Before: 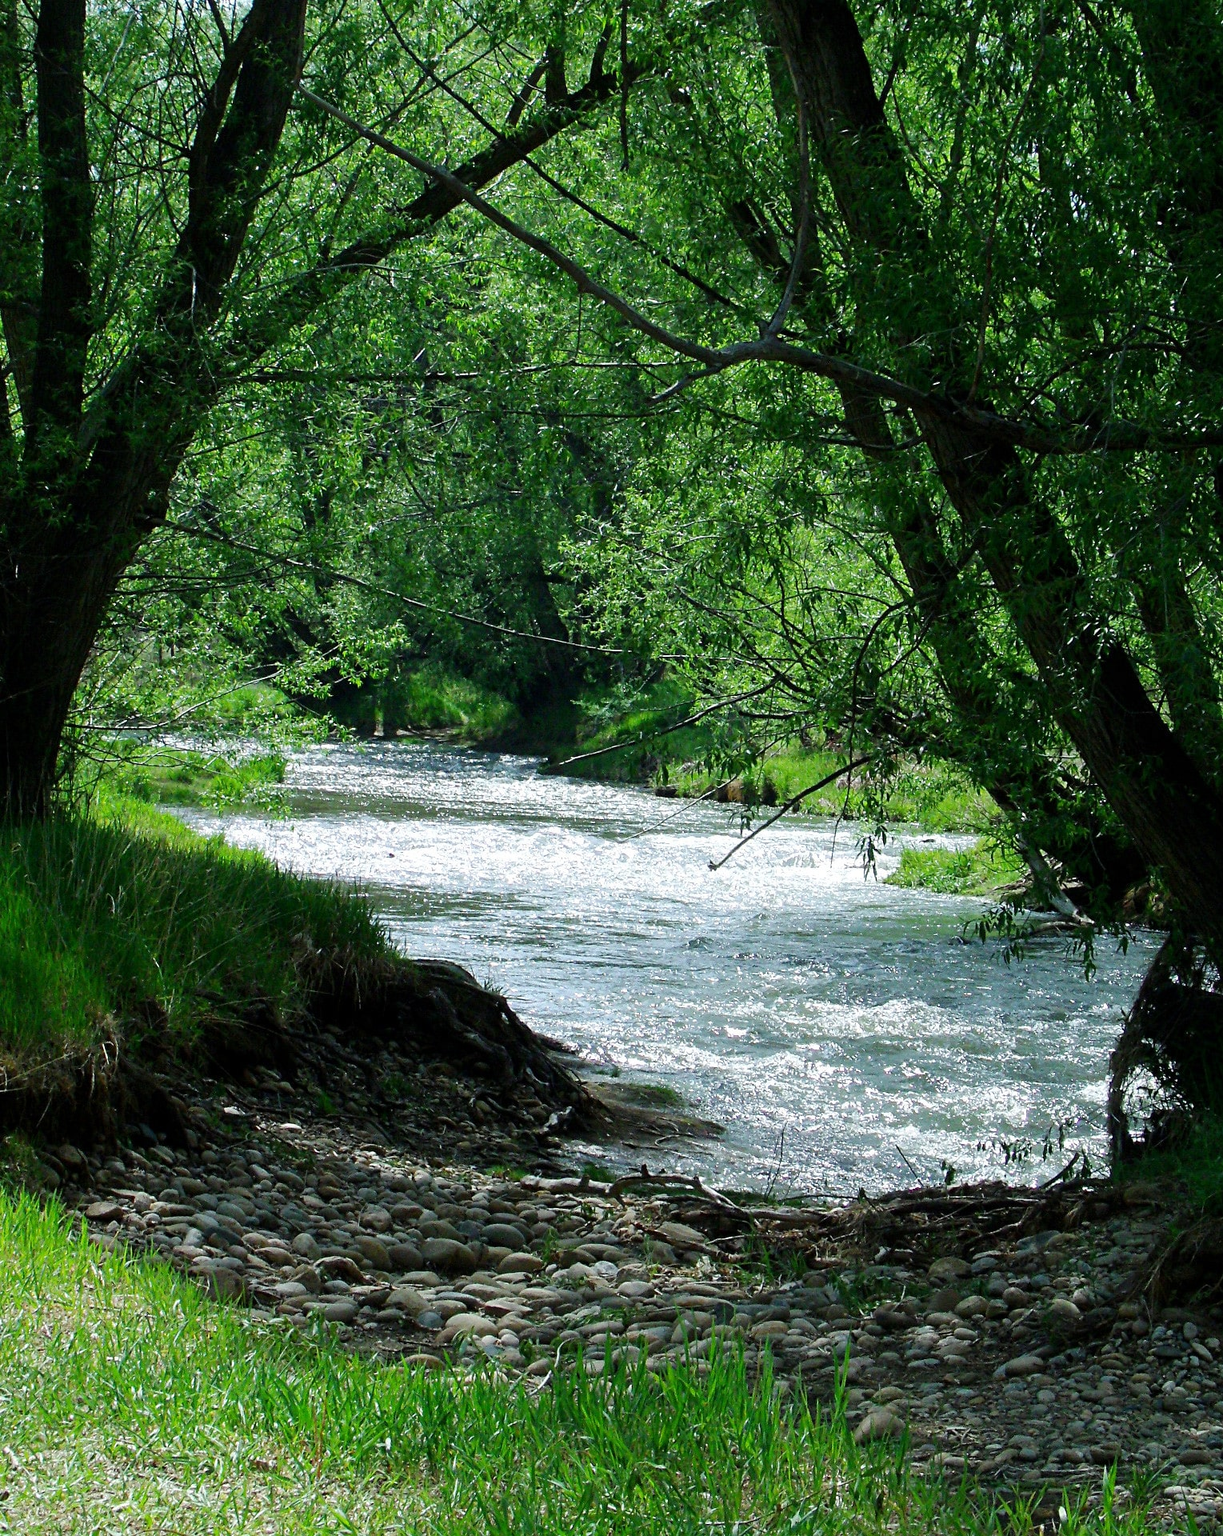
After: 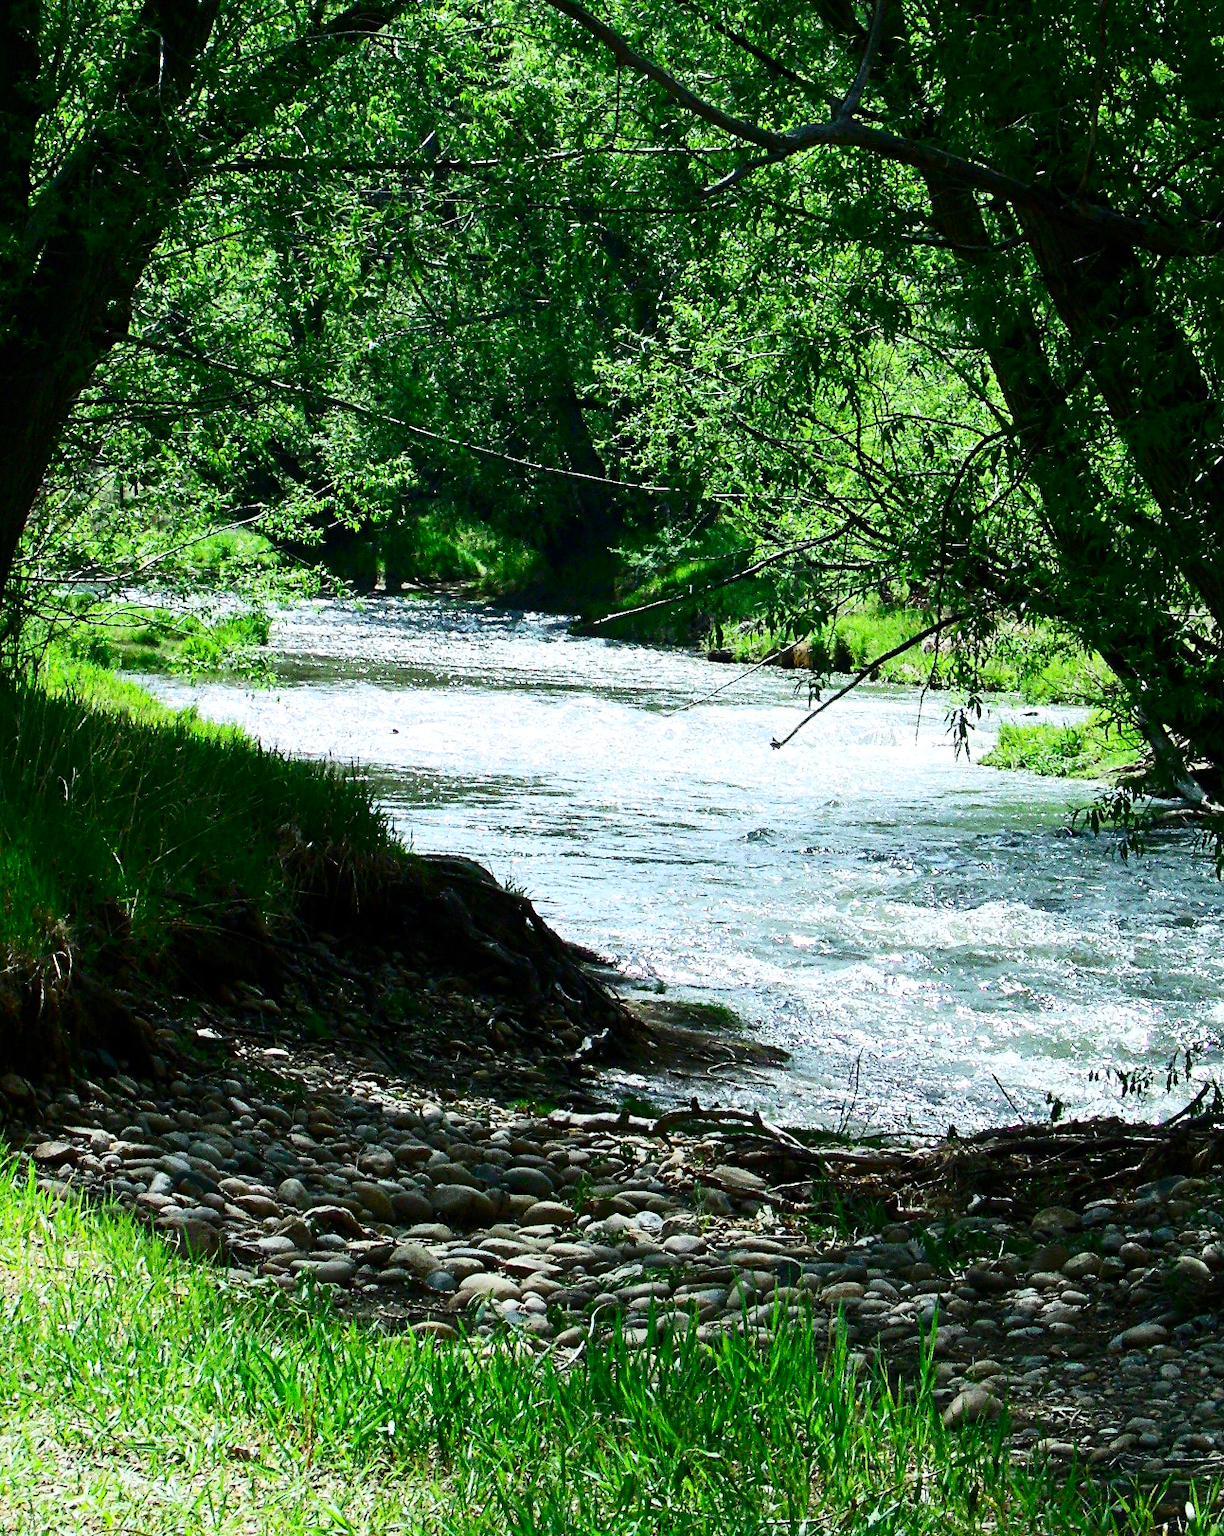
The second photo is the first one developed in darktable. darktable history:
crop and rotate: left 4.758%, top 15.483%, right 10.66%
contrast brightness saturation: contrast 0.412, brightness 0.114, saturation 0.209
